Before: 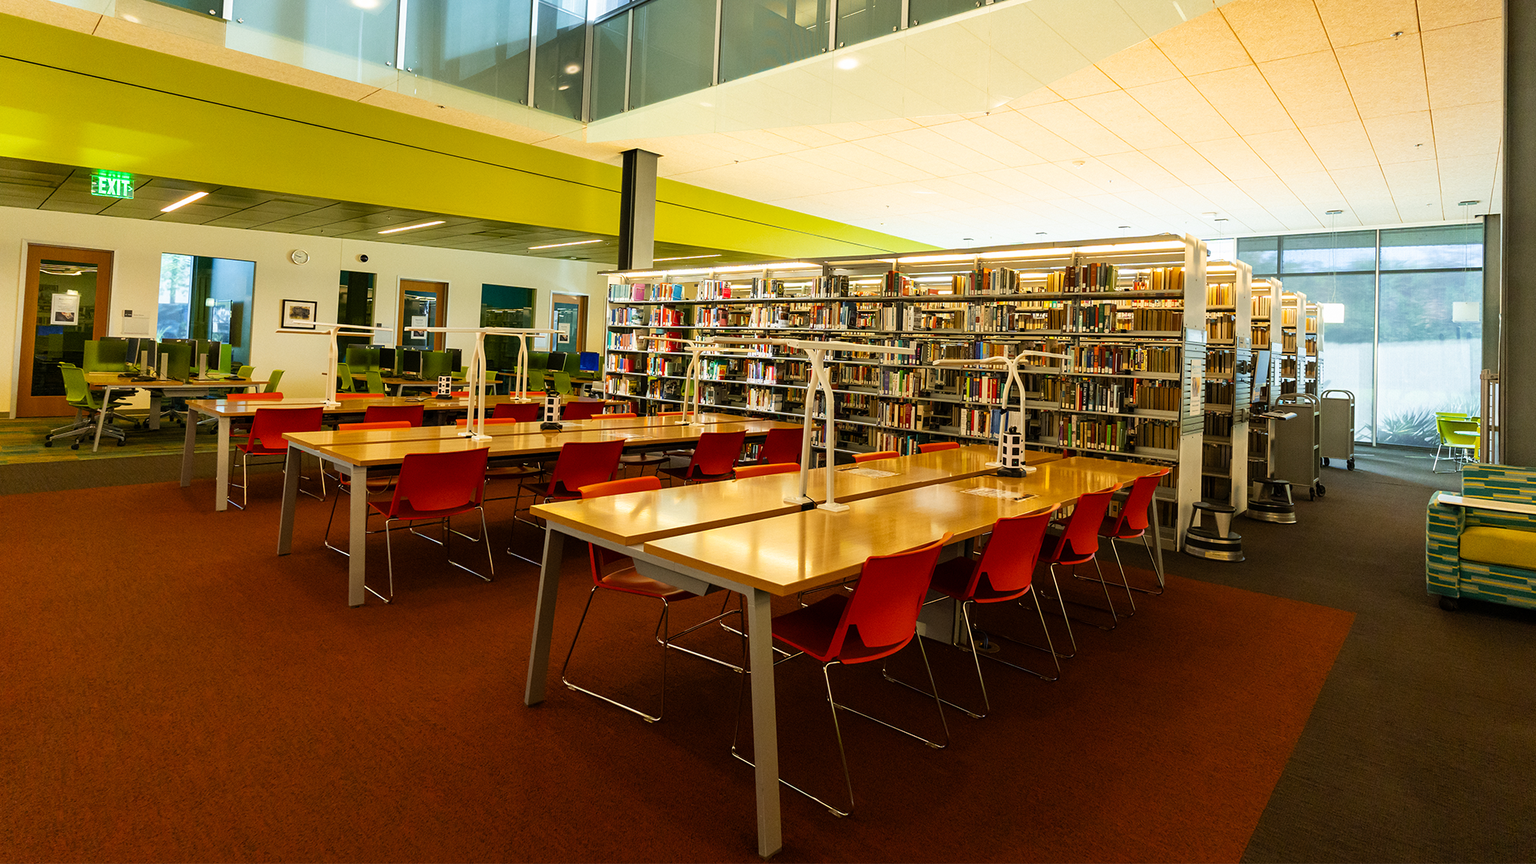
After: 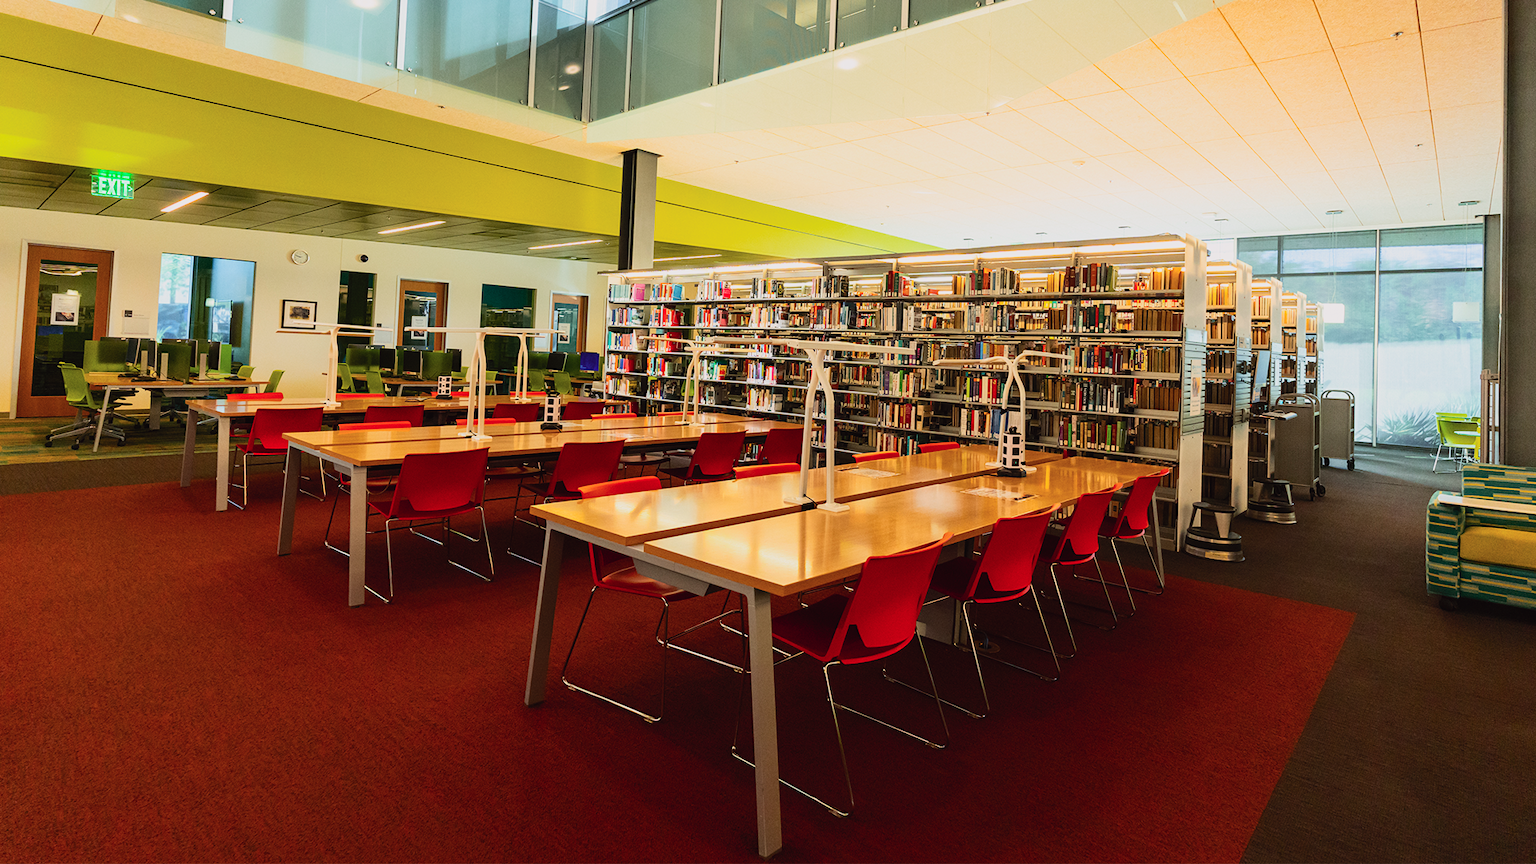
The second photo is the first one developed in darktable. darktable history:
tone curve: curves: ch0 [(0, 0.023) (0.184, 0.168) (0.491, 0.519) (0.748, 0.765) (1, 0.919)]; ch1 [(0, 0) (0.179, 0.173) (0.322, 0.32) (0.424, 0.424) (0.496, 0.501) (0.563, 0.586) (0.761, 0.803) (1, 1)]; ch2 [(0, 0) (0.434, 0.447) (0.483, 0.487) (0.557, 0.541) (0.697, 0.68) (1, 1)], color space Lab, independent channels, preserve colors none
